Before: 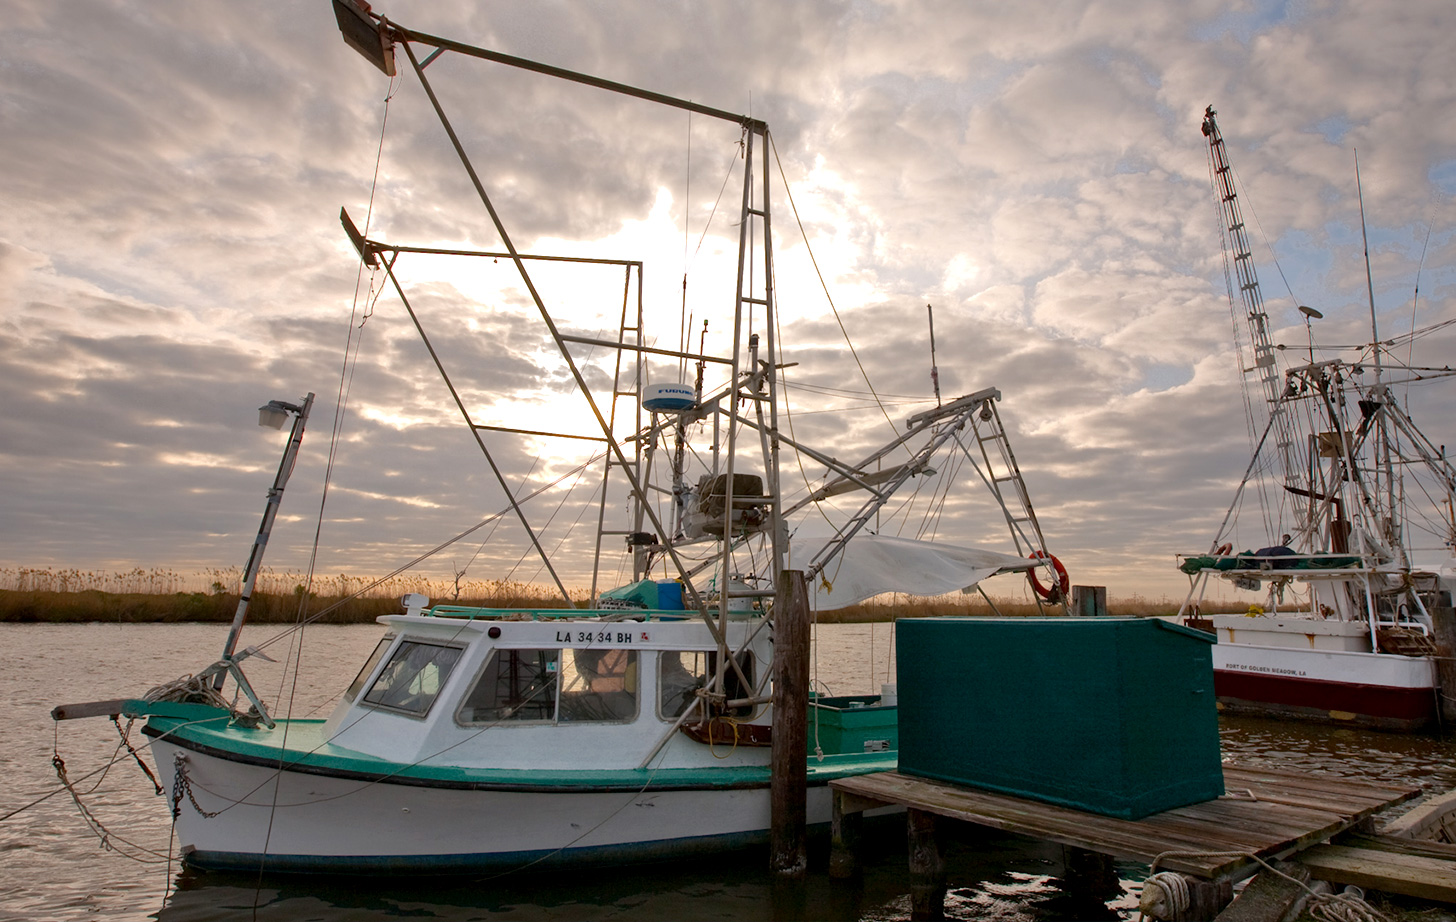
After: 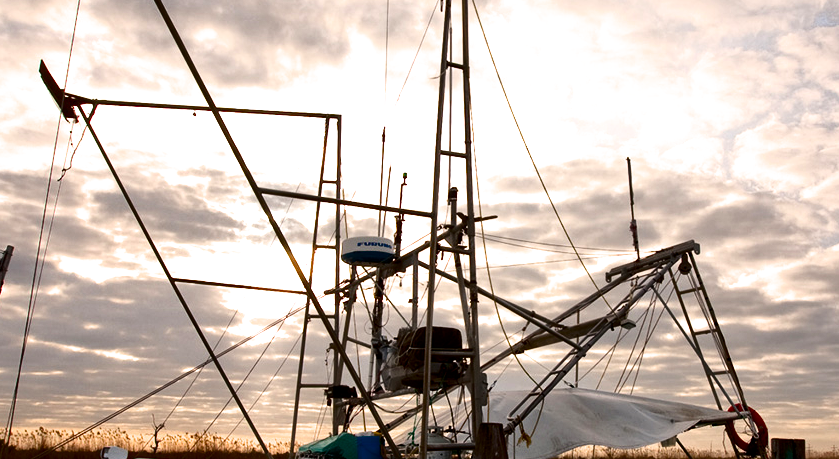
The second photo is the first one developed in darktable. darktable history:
filmic rgb: black relative exposure -8.26 EV, white relative exposure 2.2 EV, target white luminance 99.932%, hardness 7.19, latitude 74.46%, contrast 1.315, highlights saturation mix -2.6%, shadows ↔ highlights balance 30.72%, color science v6 (2022)
contrast brightness saturation: contrast 0.222, brightness -0.182, saturation 0.237
crop: left 20.729%, top 15.971%, right 21.617%, bottom 34.14%
